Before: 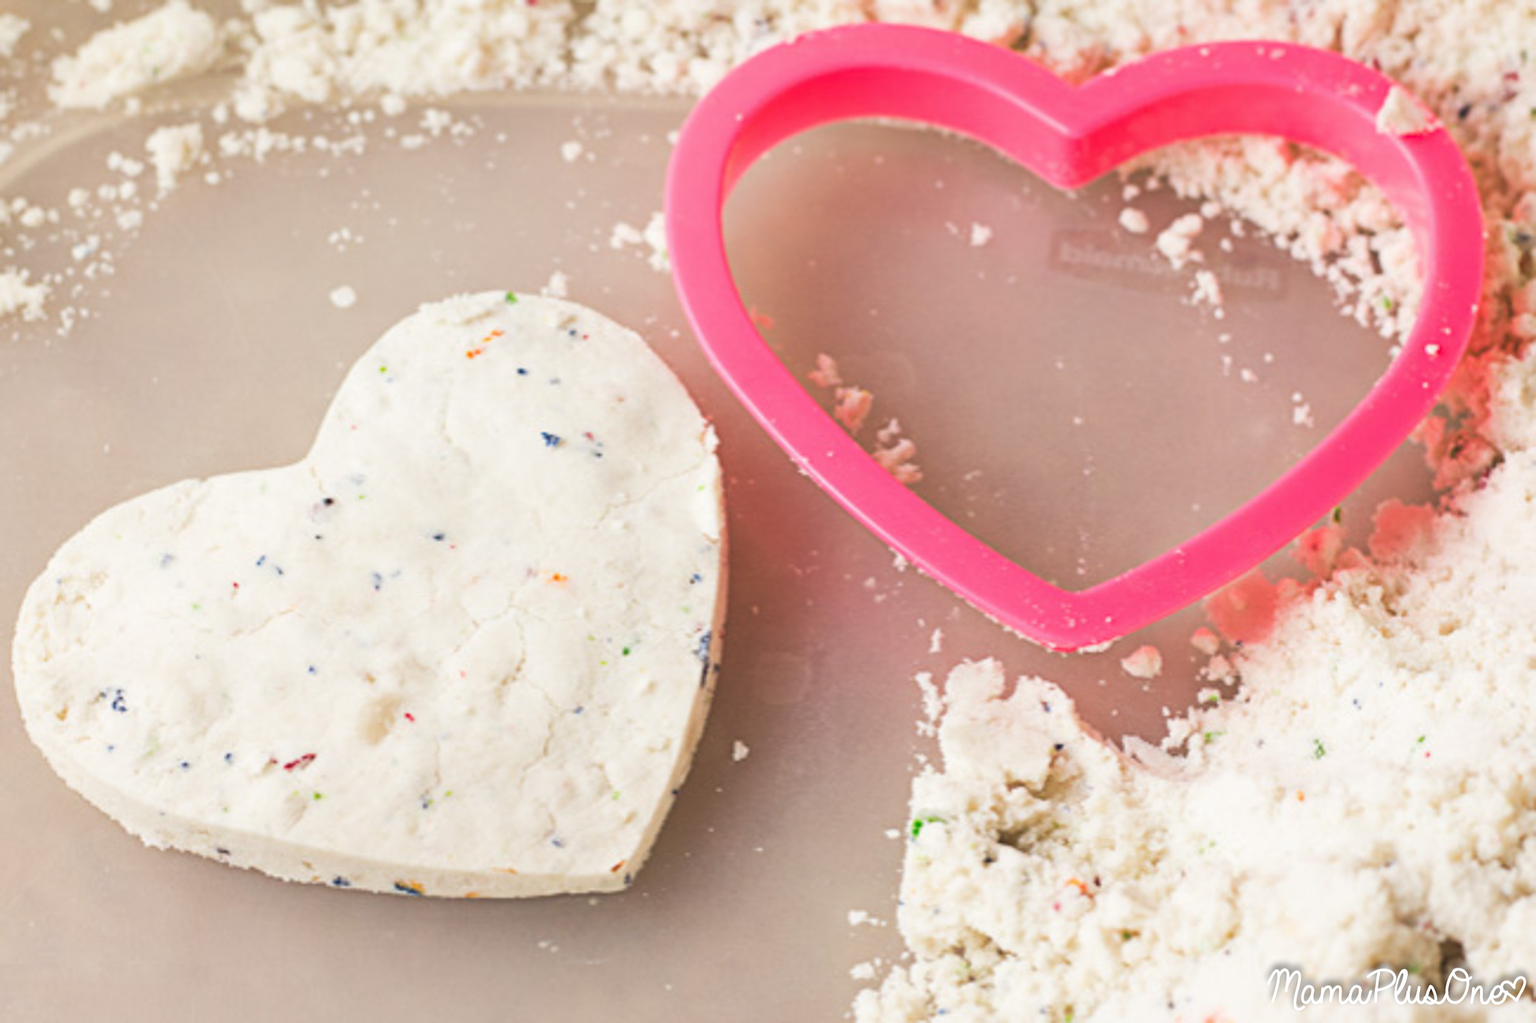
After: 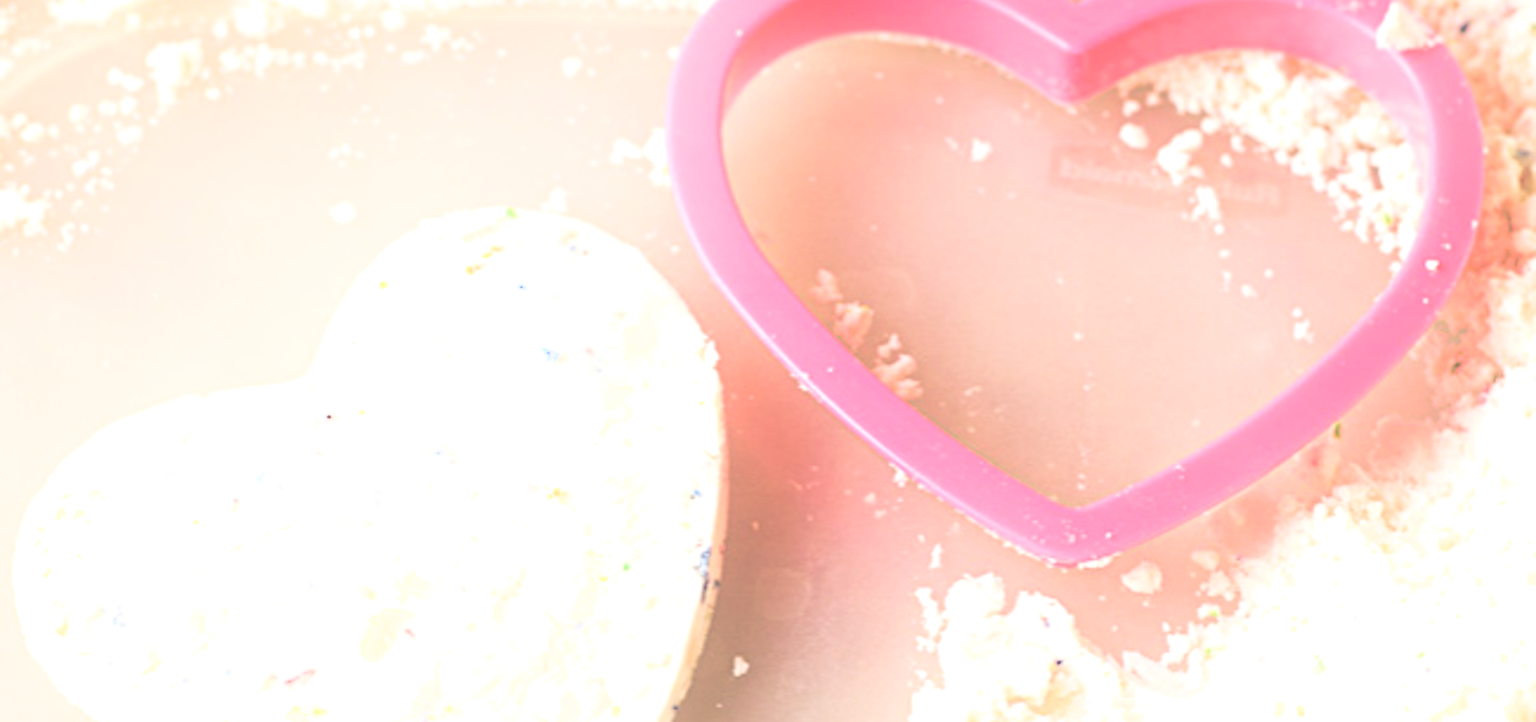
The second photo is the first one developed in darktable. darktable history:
velvia: on, module defaults
exposure: exposure 0.559 EV, compensate highlight preservation false
crop and rotate: top 8.293%, bottom 20.996%
contrast brightness saturation: contrast 0.08, saturation 0.02
shadows and highlights: shadows -23.08, highlights 46.15, soften with gaussian
tone curve: curves: ch0 [(0, 0) (0.003, 0.144) (0.011, 0.149) (0.025, 0.159) (0.044, 0.183) (0.069, 0.207) (0.1, 0.236) (0.136, 0.269) (0.177, 0.303) (0.224, 0.339) (0.277, 0.38) (0.335, 0.428) (0.399, 0.478) (0.468, 0.539) (0.543, 0.604) (0.623, 0.679) (0.709, 0.755) (0.801, 0.836) (0.898, 0.918) (1, 1)], preserve colors none
